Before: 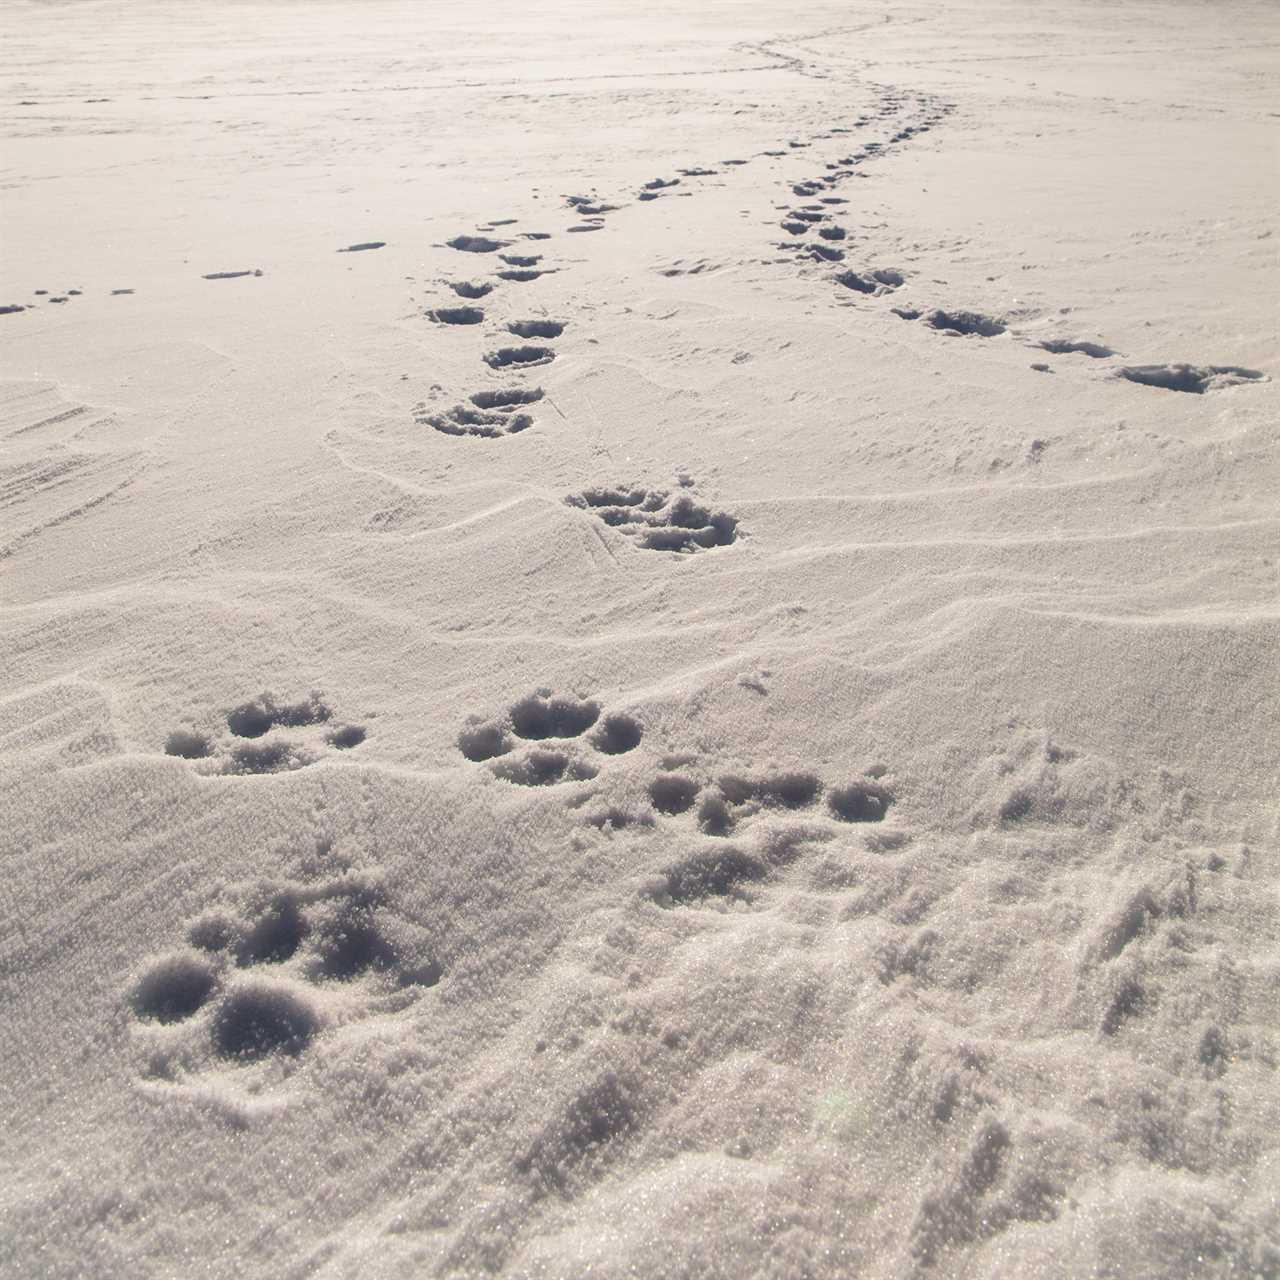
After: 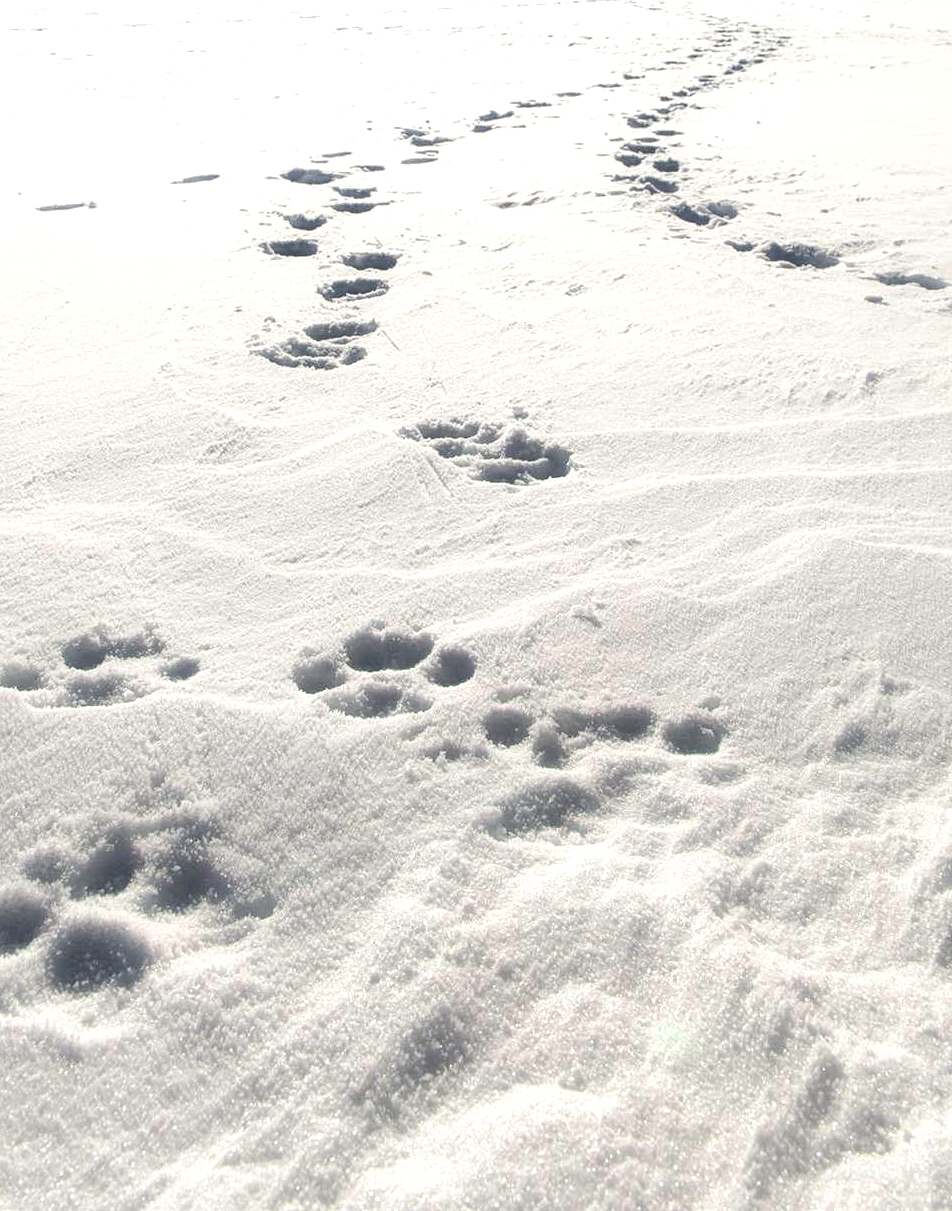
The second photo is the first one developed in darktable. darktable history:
tone curve: curves: ch0 [(0, 0) (0.081, 0.044) (0.185, 0.145) (0.283, 0.273) (0.405, 0.449) (0.495, 0.554) (0.686, 0.743) (0.826, 0.853) (0.978, 0.988)]; ch1 [(0, 0) (0.147, 0.166) (0.321, 0.362) (0.371, 0.402) (0.423, 0.426) (0.479, 0.472) (0.505, 0.497) (0.521, 0.506) (0.551, 0.546) (0.586, 0.571) (0.625, 0.638) (0.68, 0.715) (1, 1)]; ch2 [(0, 0) (0.346, 0.378) (0.404, 0.427) (0.502, 0.498) (0.531, 0.517) (0.547, 0.526) (0.582, 0.571) (0.629, 0.626) (0.717, 0.678) (1, 1)], color space Lab, independent channels, preserve colors none
exposure: exposure 0.636 EV, compensate highlight preservation false
shadows and highlights: shadows 73.12, highlights -24.12, soften with gaussian
crop and rotate: left 13.014%, top 5.323%, right 12.546%
contrast equalizer: octaves 7, y [[0.5, 0.496, 0.435, 0.435, 0.496, 0.5], [0.5 ×6], [0.5 ×6], [0 ×6], [0 ×6]]
